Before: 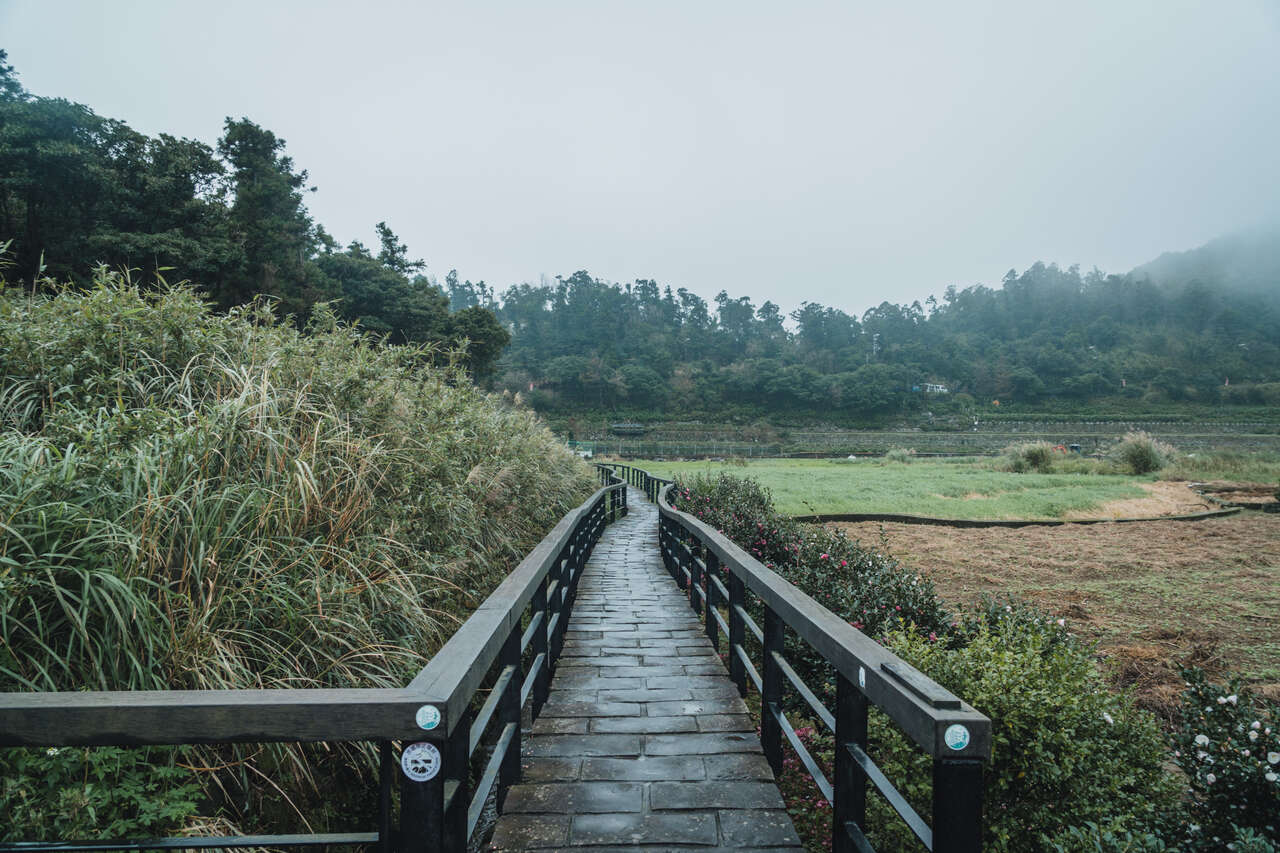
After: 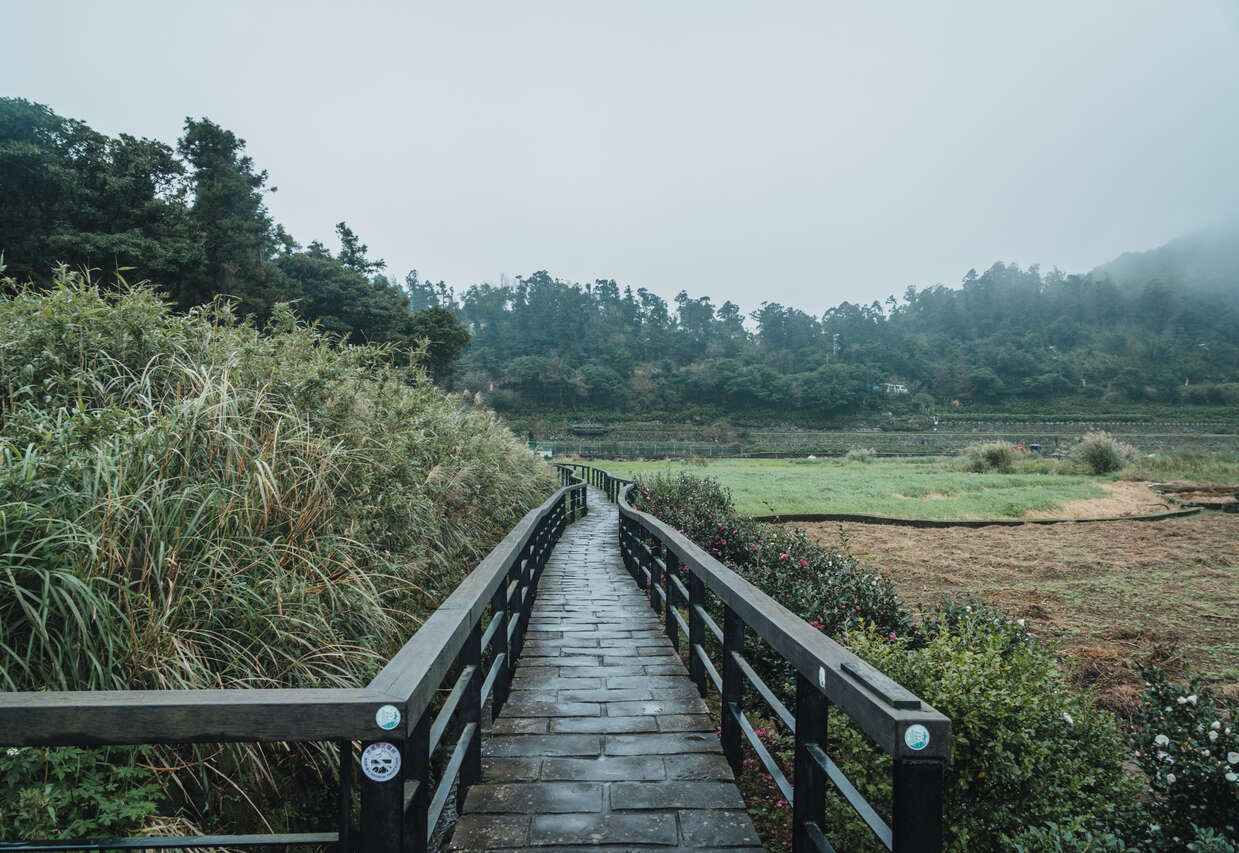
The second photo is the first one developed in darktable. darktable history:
crop and rotate: left 3.18%
local contrast: mode bilateral grid, contrast 11, coarseness 25, detail 115%, midtone range 0.2
